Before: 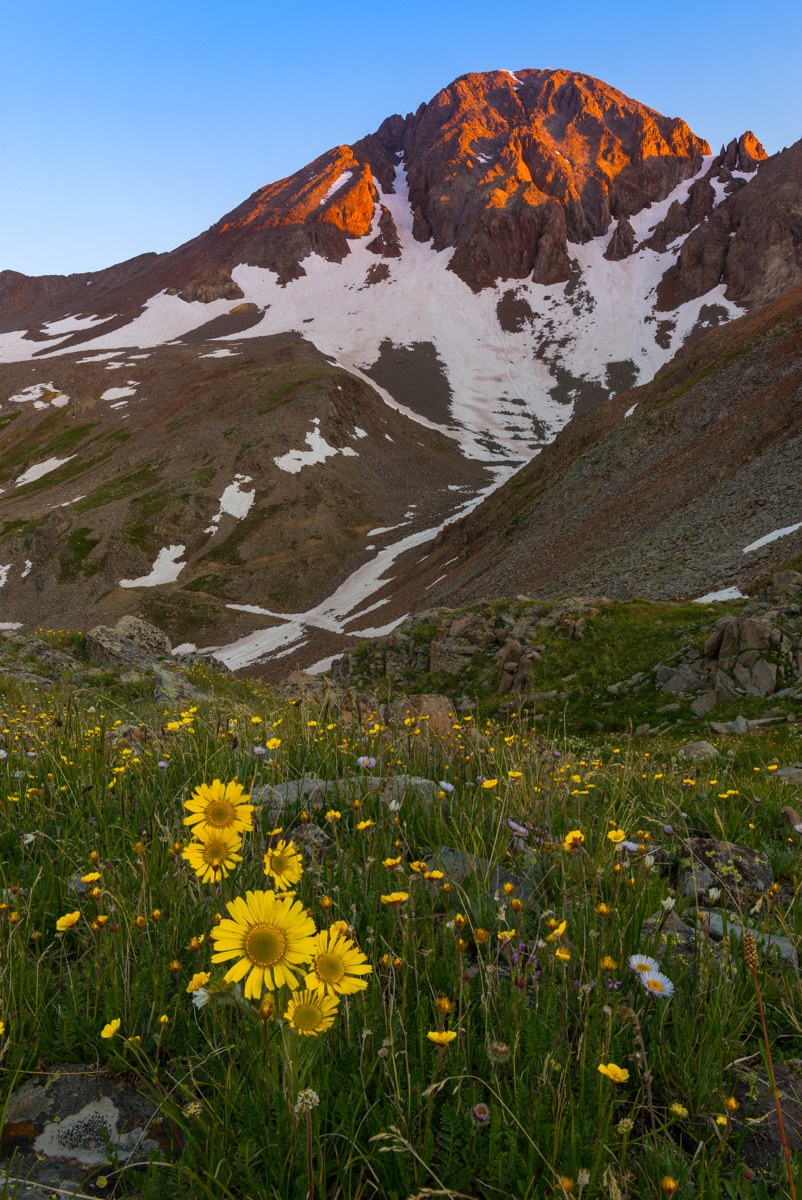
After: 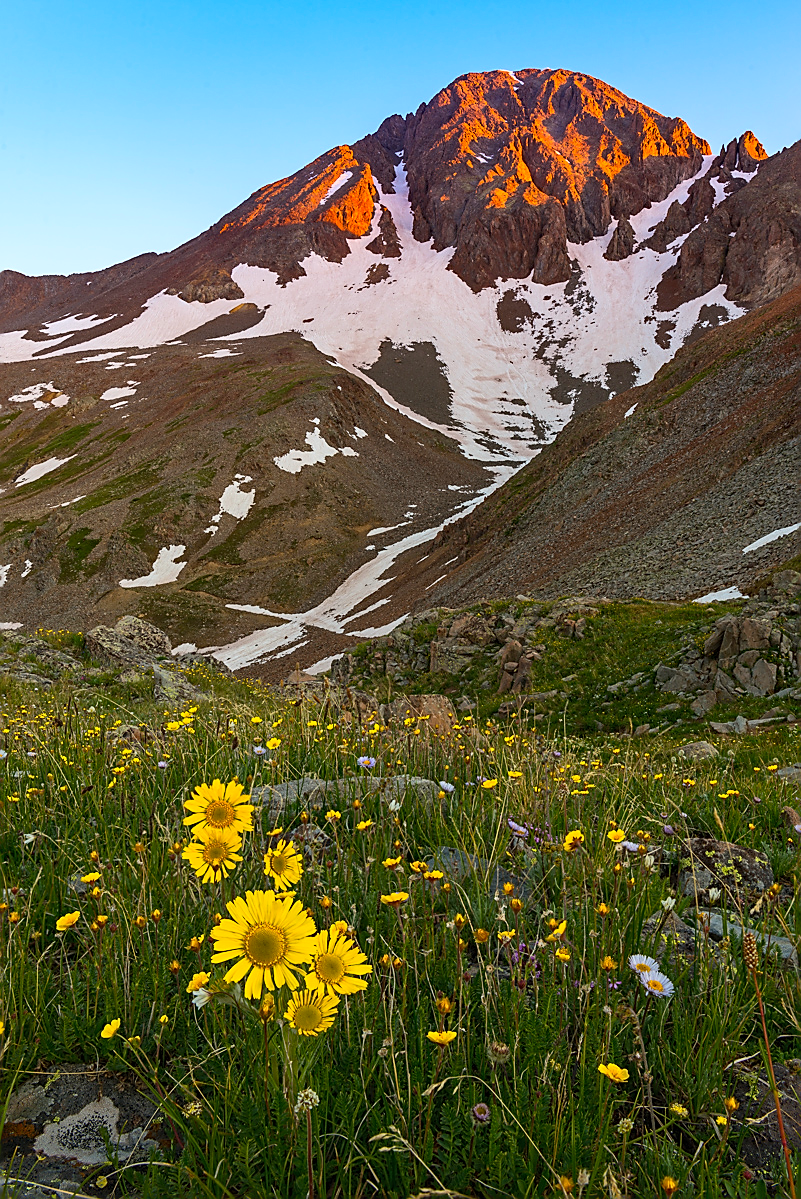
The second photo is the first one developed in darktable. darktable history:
crop and rotate: left 0.109%, bottom 0.006%
sharpen: radius 1.384, amount 1.261, threshold 0.799
contrast brightness saturation: contrast 0.198, brightness 0.166, saturation 0.225
haze removal: compatibility mode true, adaptive false
